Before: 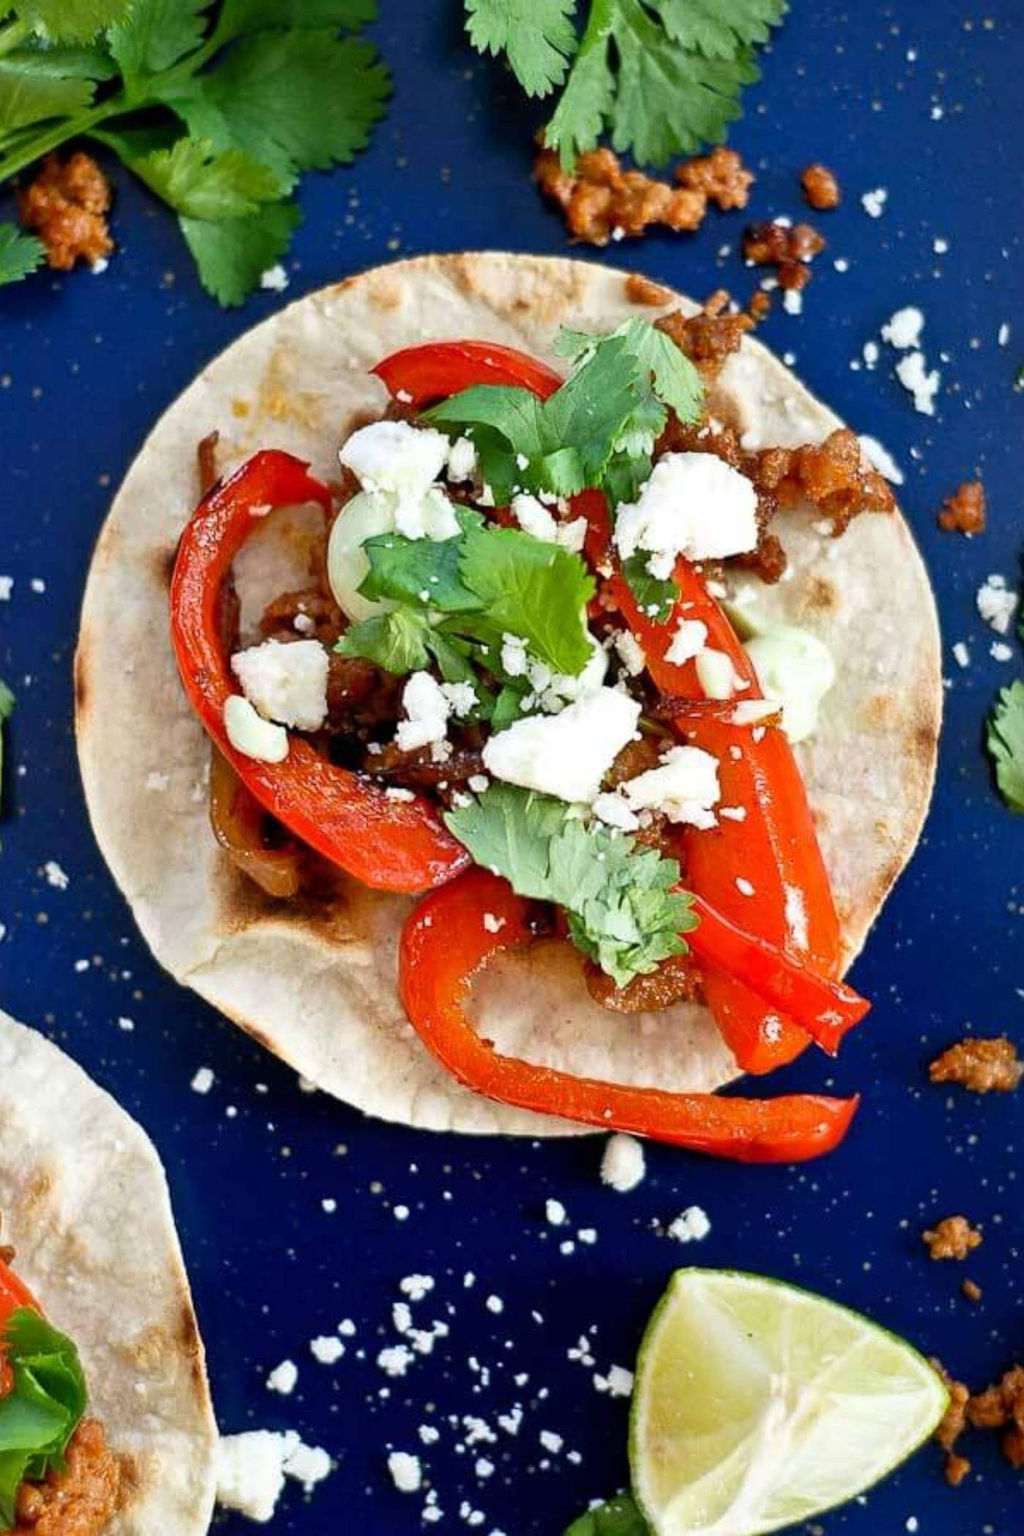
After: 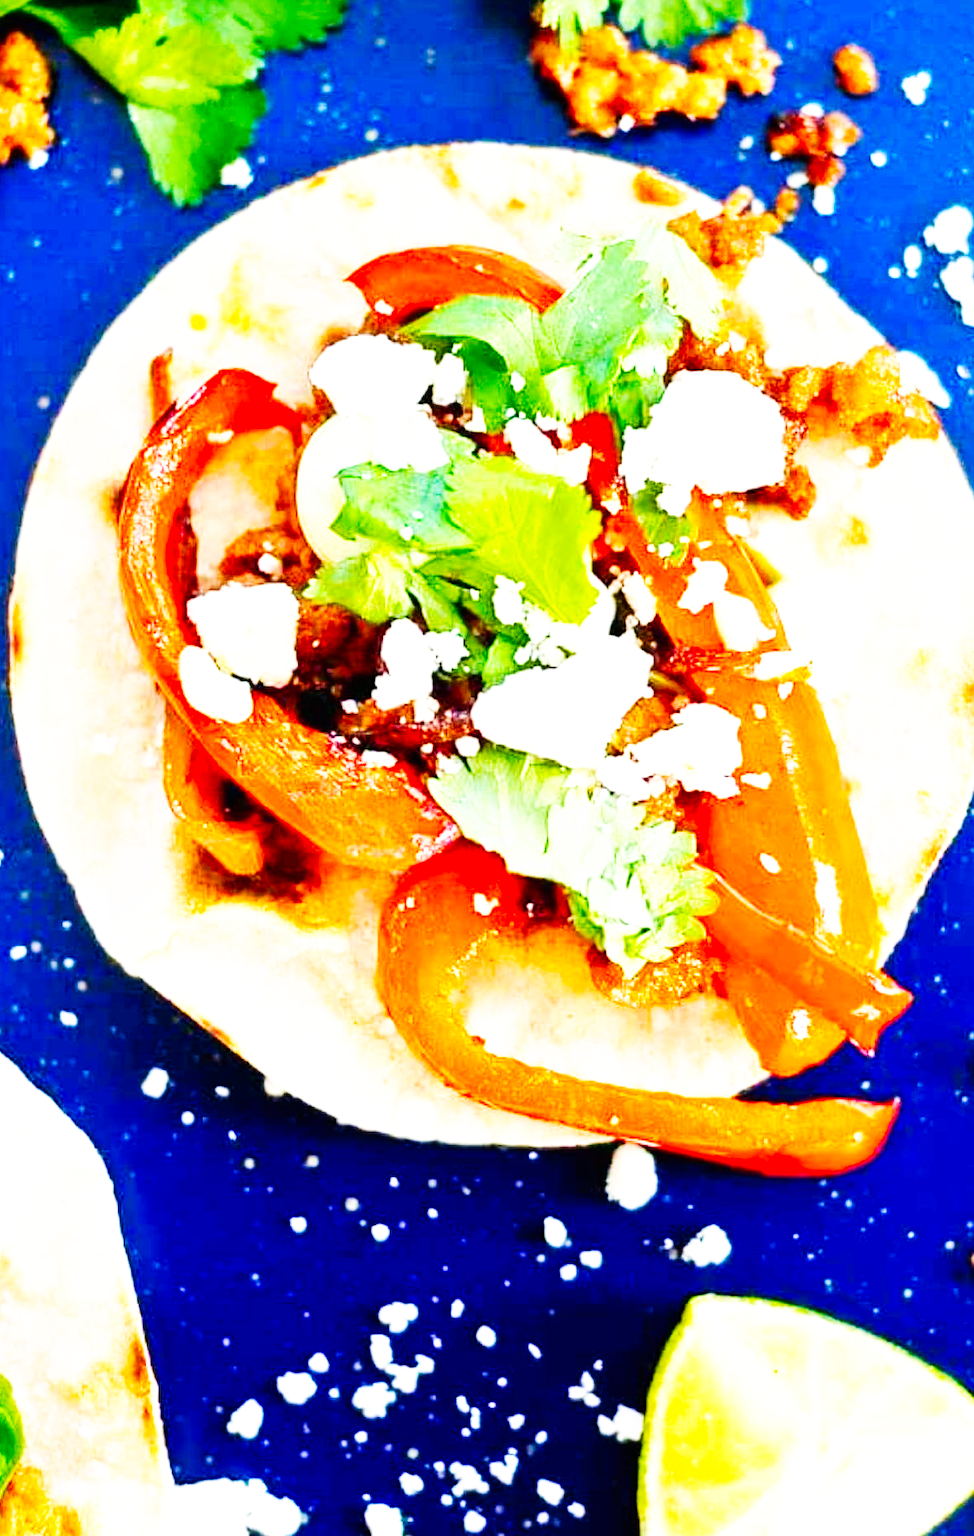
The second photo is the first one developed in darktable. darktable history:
base curve: curves: ch0 [(0, 0) (0.007, 0.004) (0.027, 0.03) (0.046, 0.07) (0.207, 0.54) (0.442, 0.872) (0.673, 0.972) (1, 1)], preserve colors none
exposure: black level correction 0, exposure 0.7 EV, compensate exposure bias true, compensate highlight preservation false
color balance rgb: perceptual saturation grading › global saturation 25%, perceptual brilliance grading › mid-tones 10%, perceptual brilliance grading › shadows 15%, global vibrance 20%
crop: left 6.446%, top 8.188%, right 9.538%, bottom 3.548%
